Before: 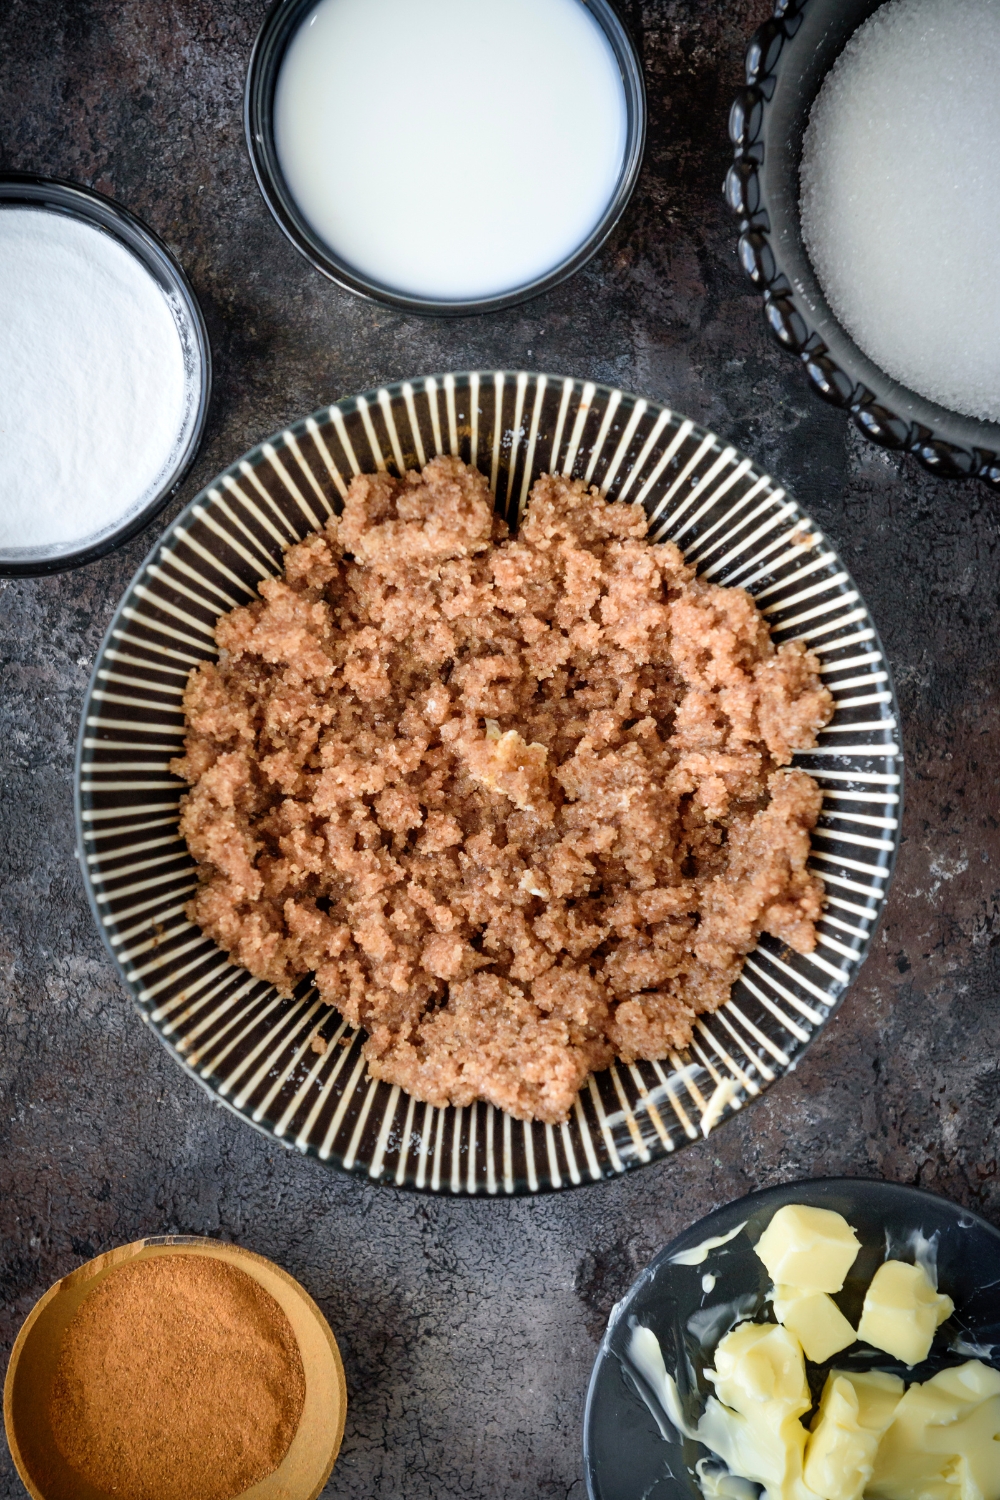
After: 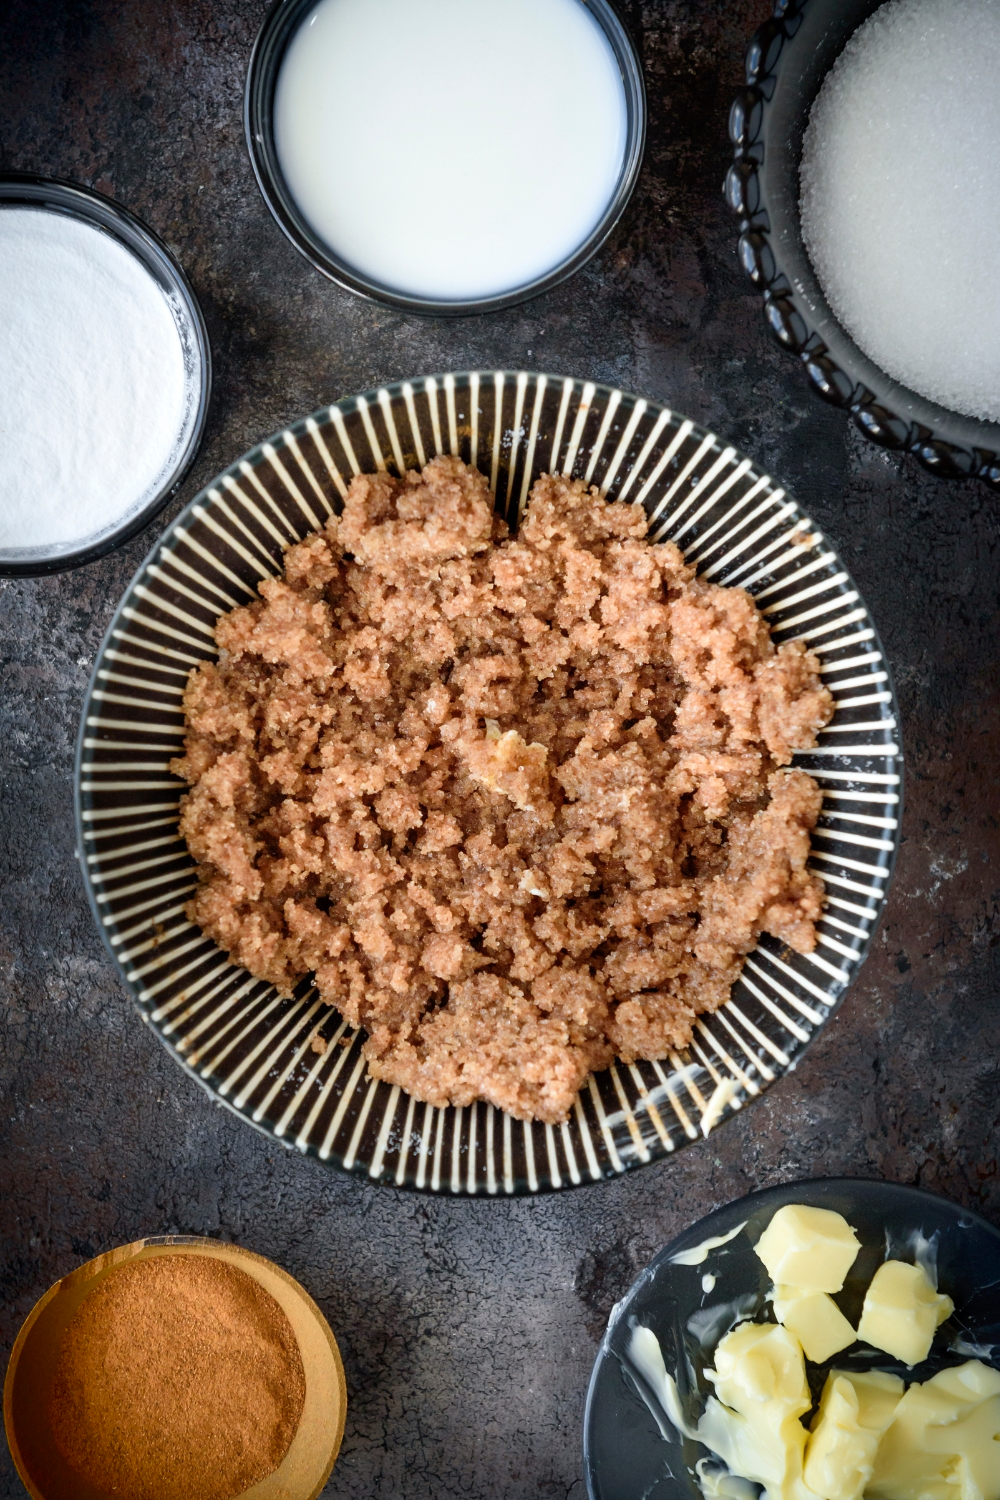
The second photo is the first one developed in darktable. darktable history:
shadows and highlights: shadows -87.35, highlights -35.95, soften with gaussian
